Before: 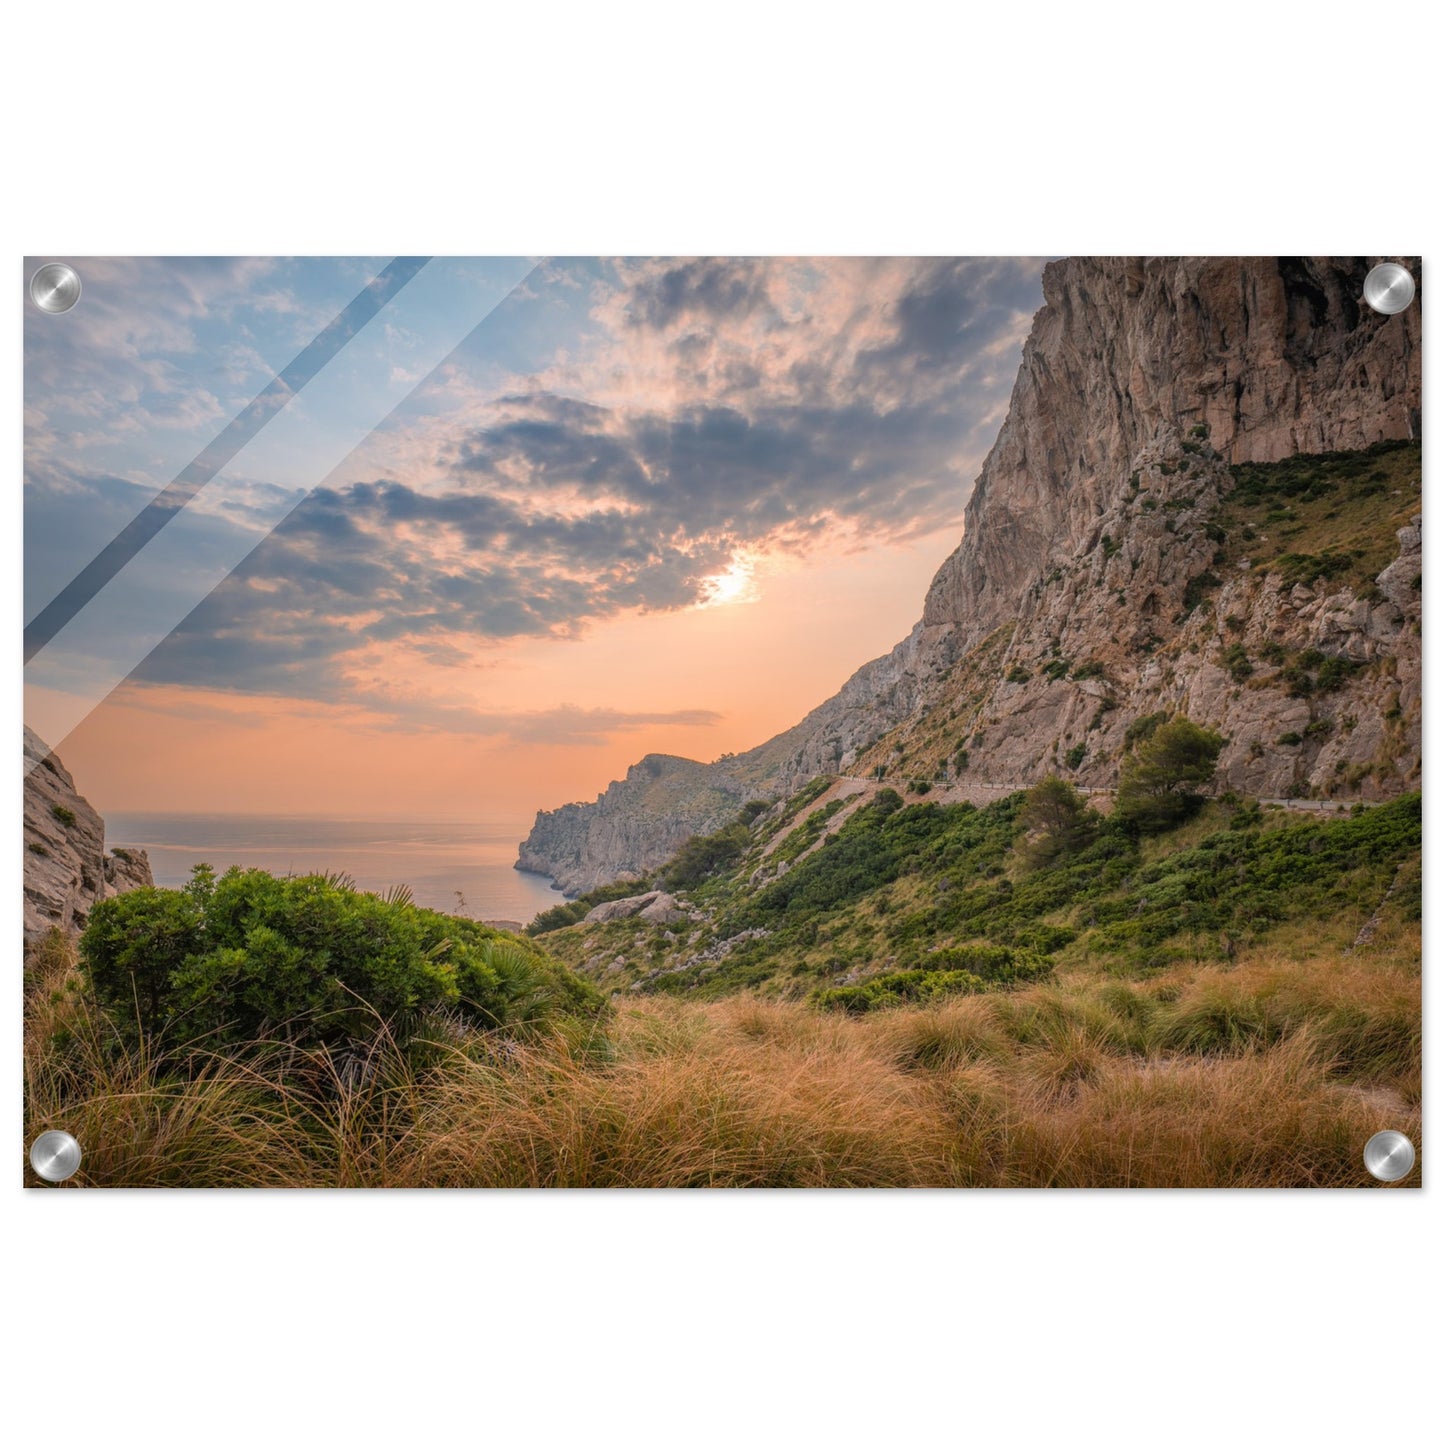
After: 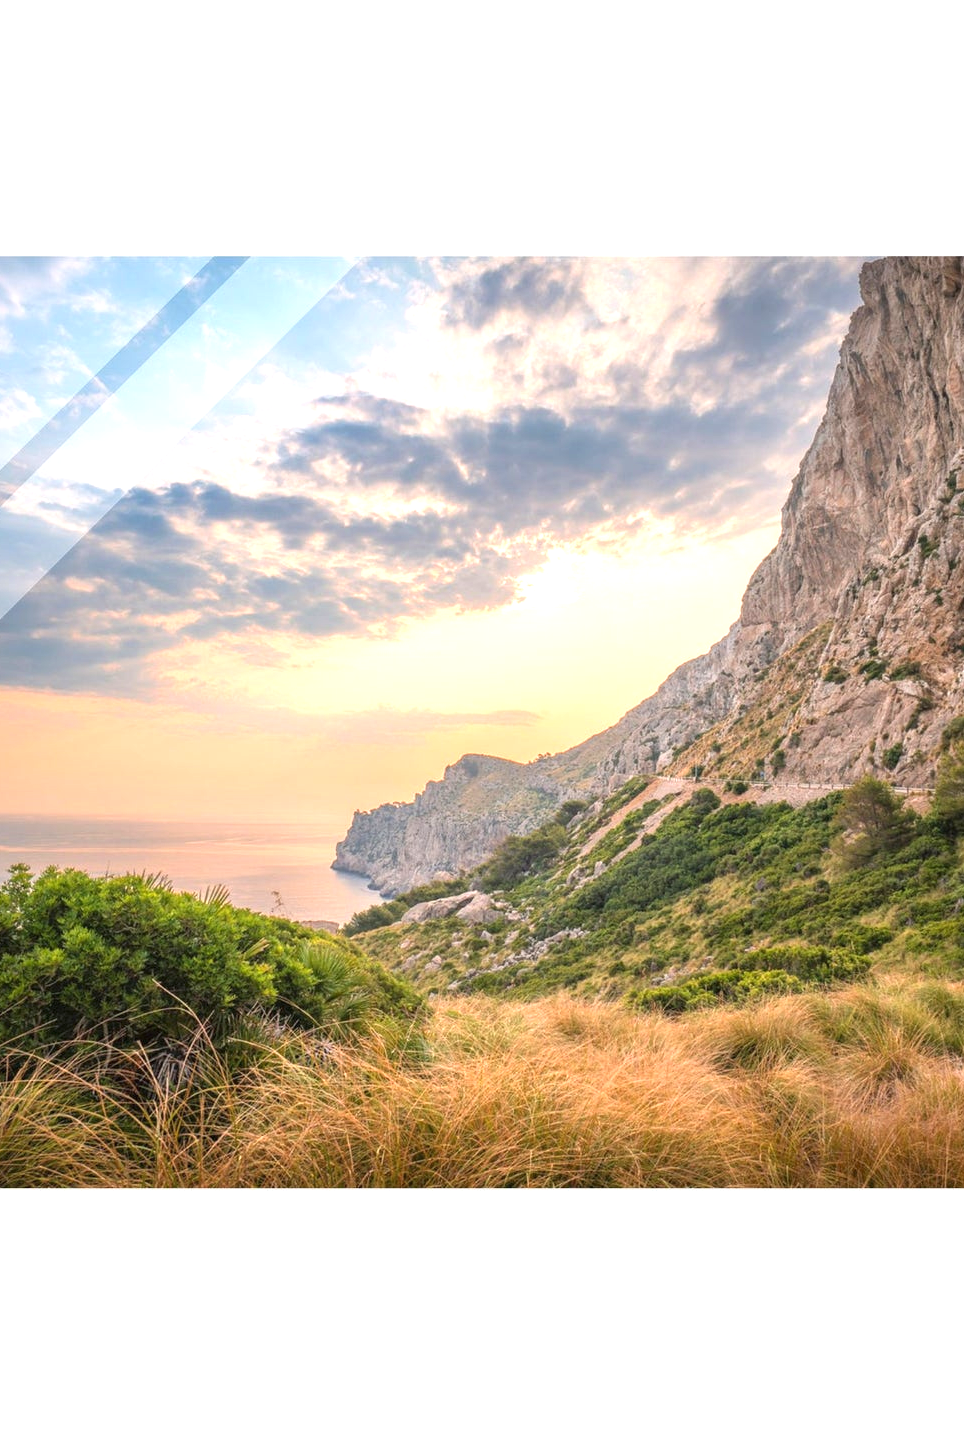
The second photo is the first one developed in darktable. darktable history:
exposure: black level correction 0, exposure 1.101 EV, compensate exposure bias true, compensate highlight preservation false
crop and rotate: left 12.679%, right 20.556%
